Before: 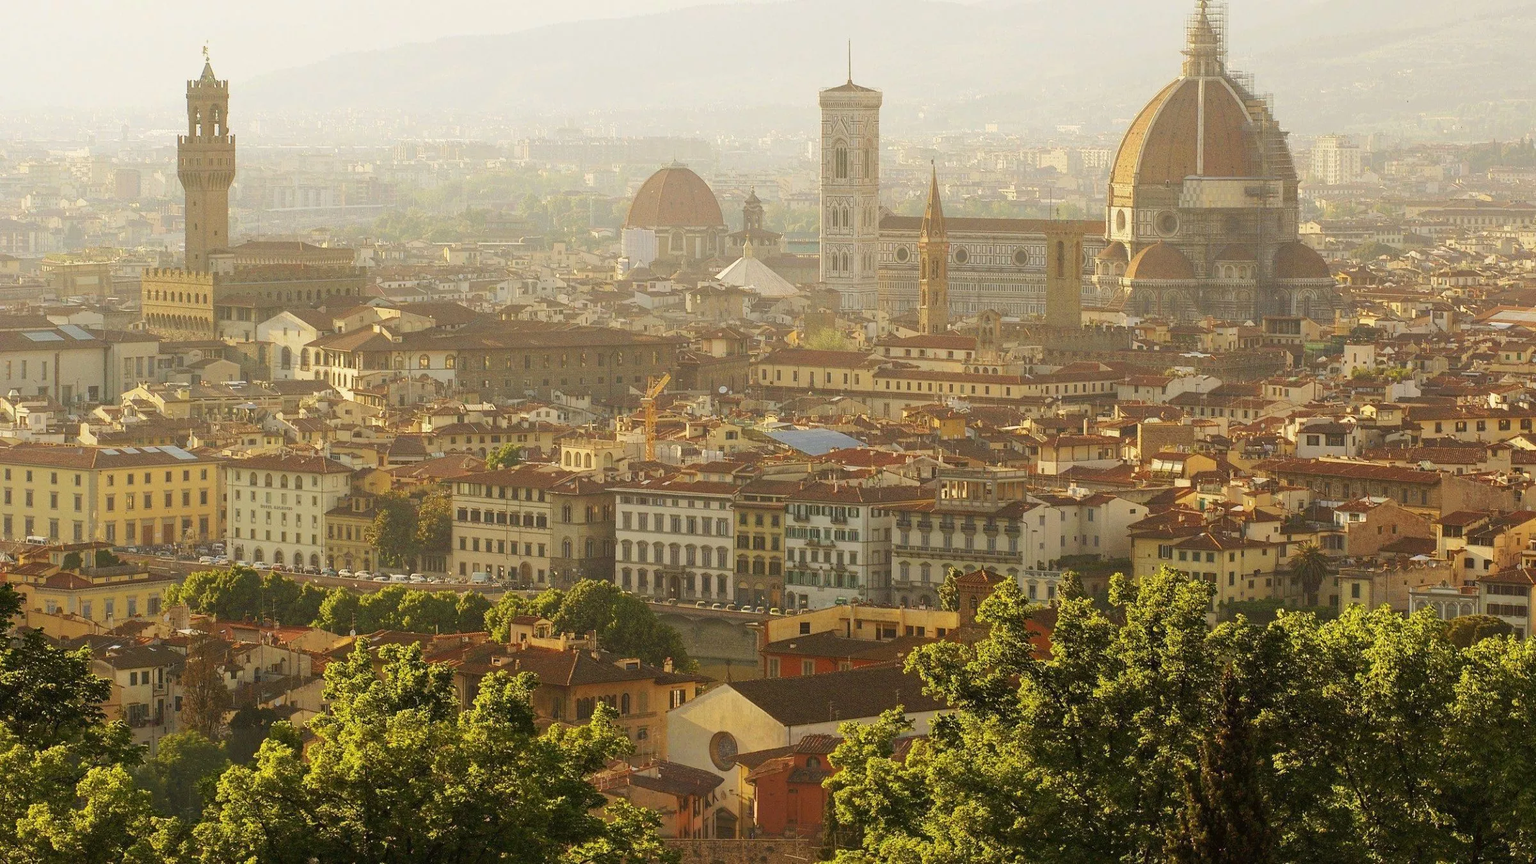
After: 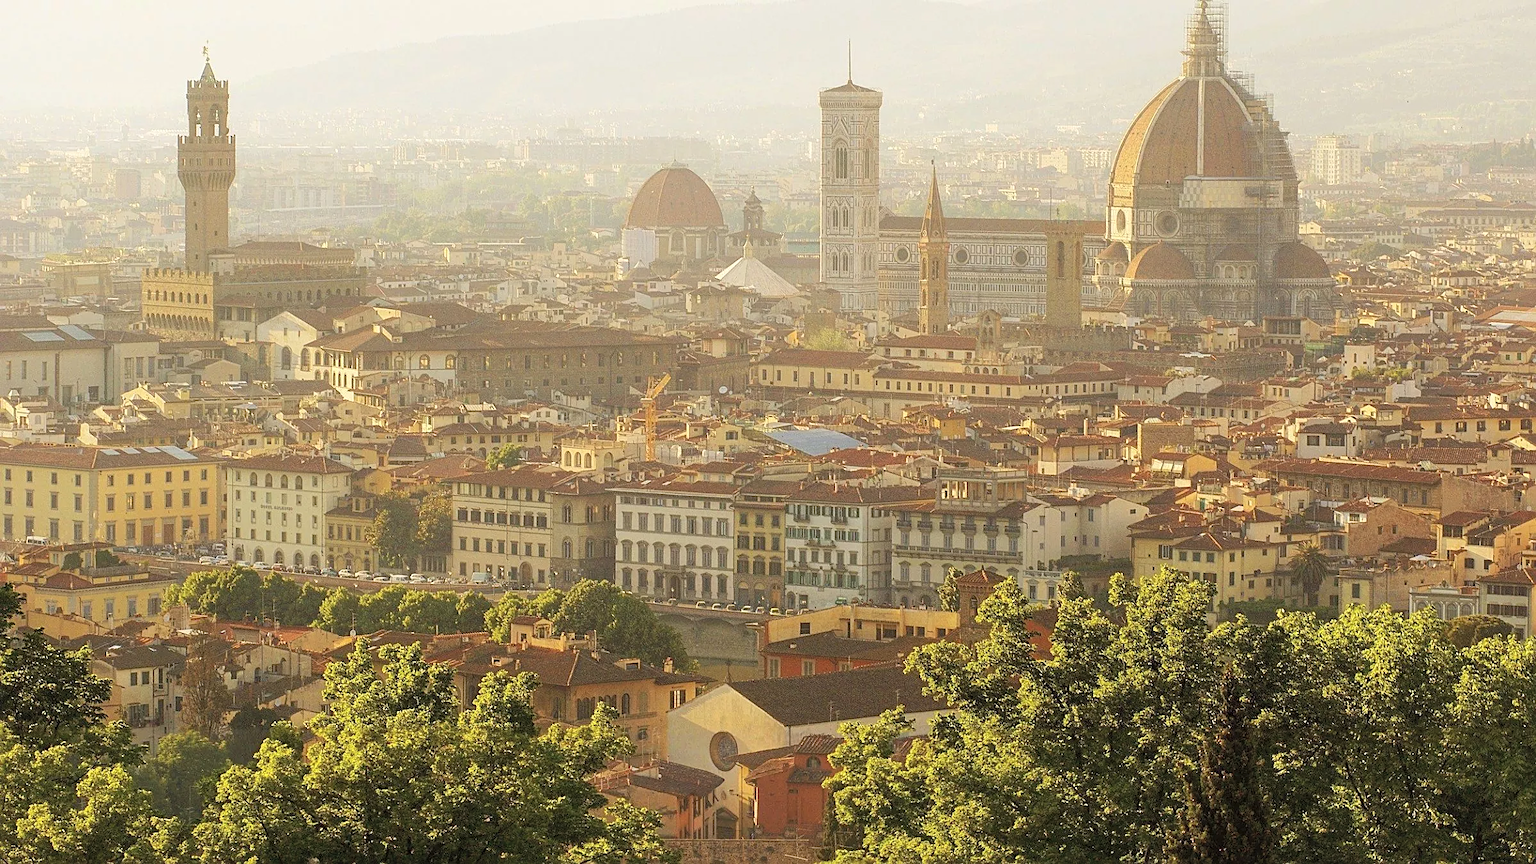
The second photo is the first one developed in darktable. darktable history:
contrast brightness saturation: brightness 0.146
local contrast: highlights 103%, shadows 102%, detail 119%, midtone range 0.2
sharpen: on, module defaults
